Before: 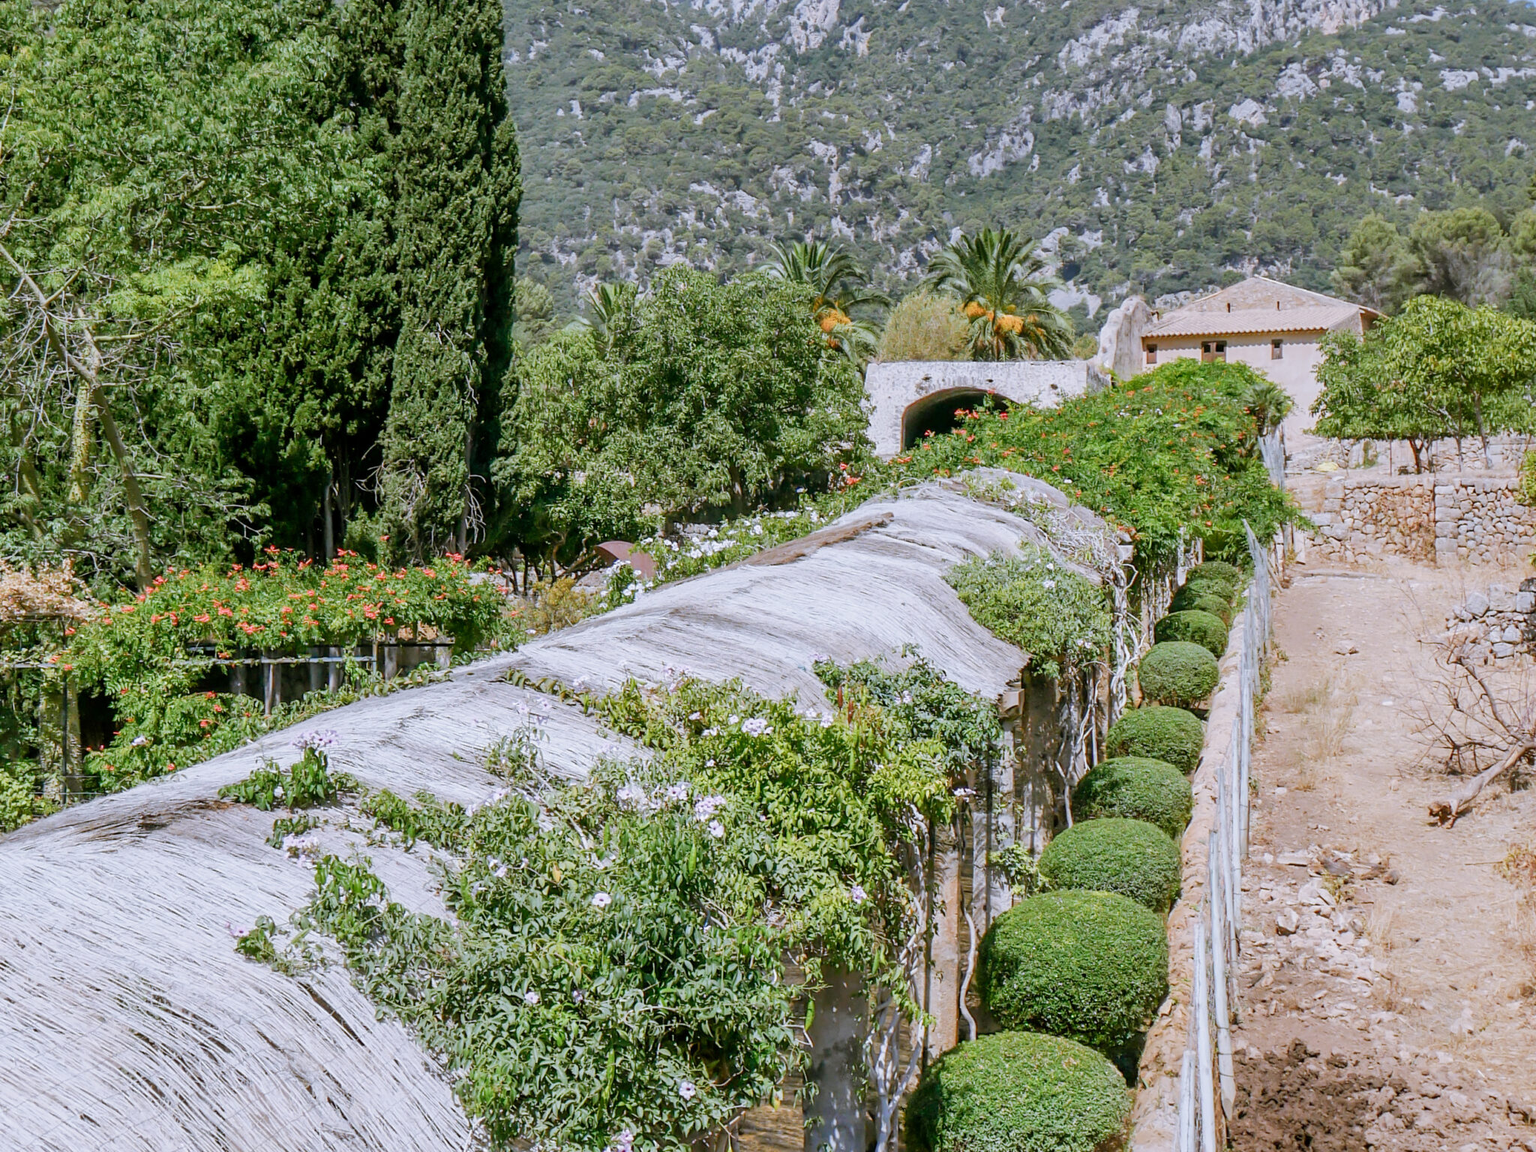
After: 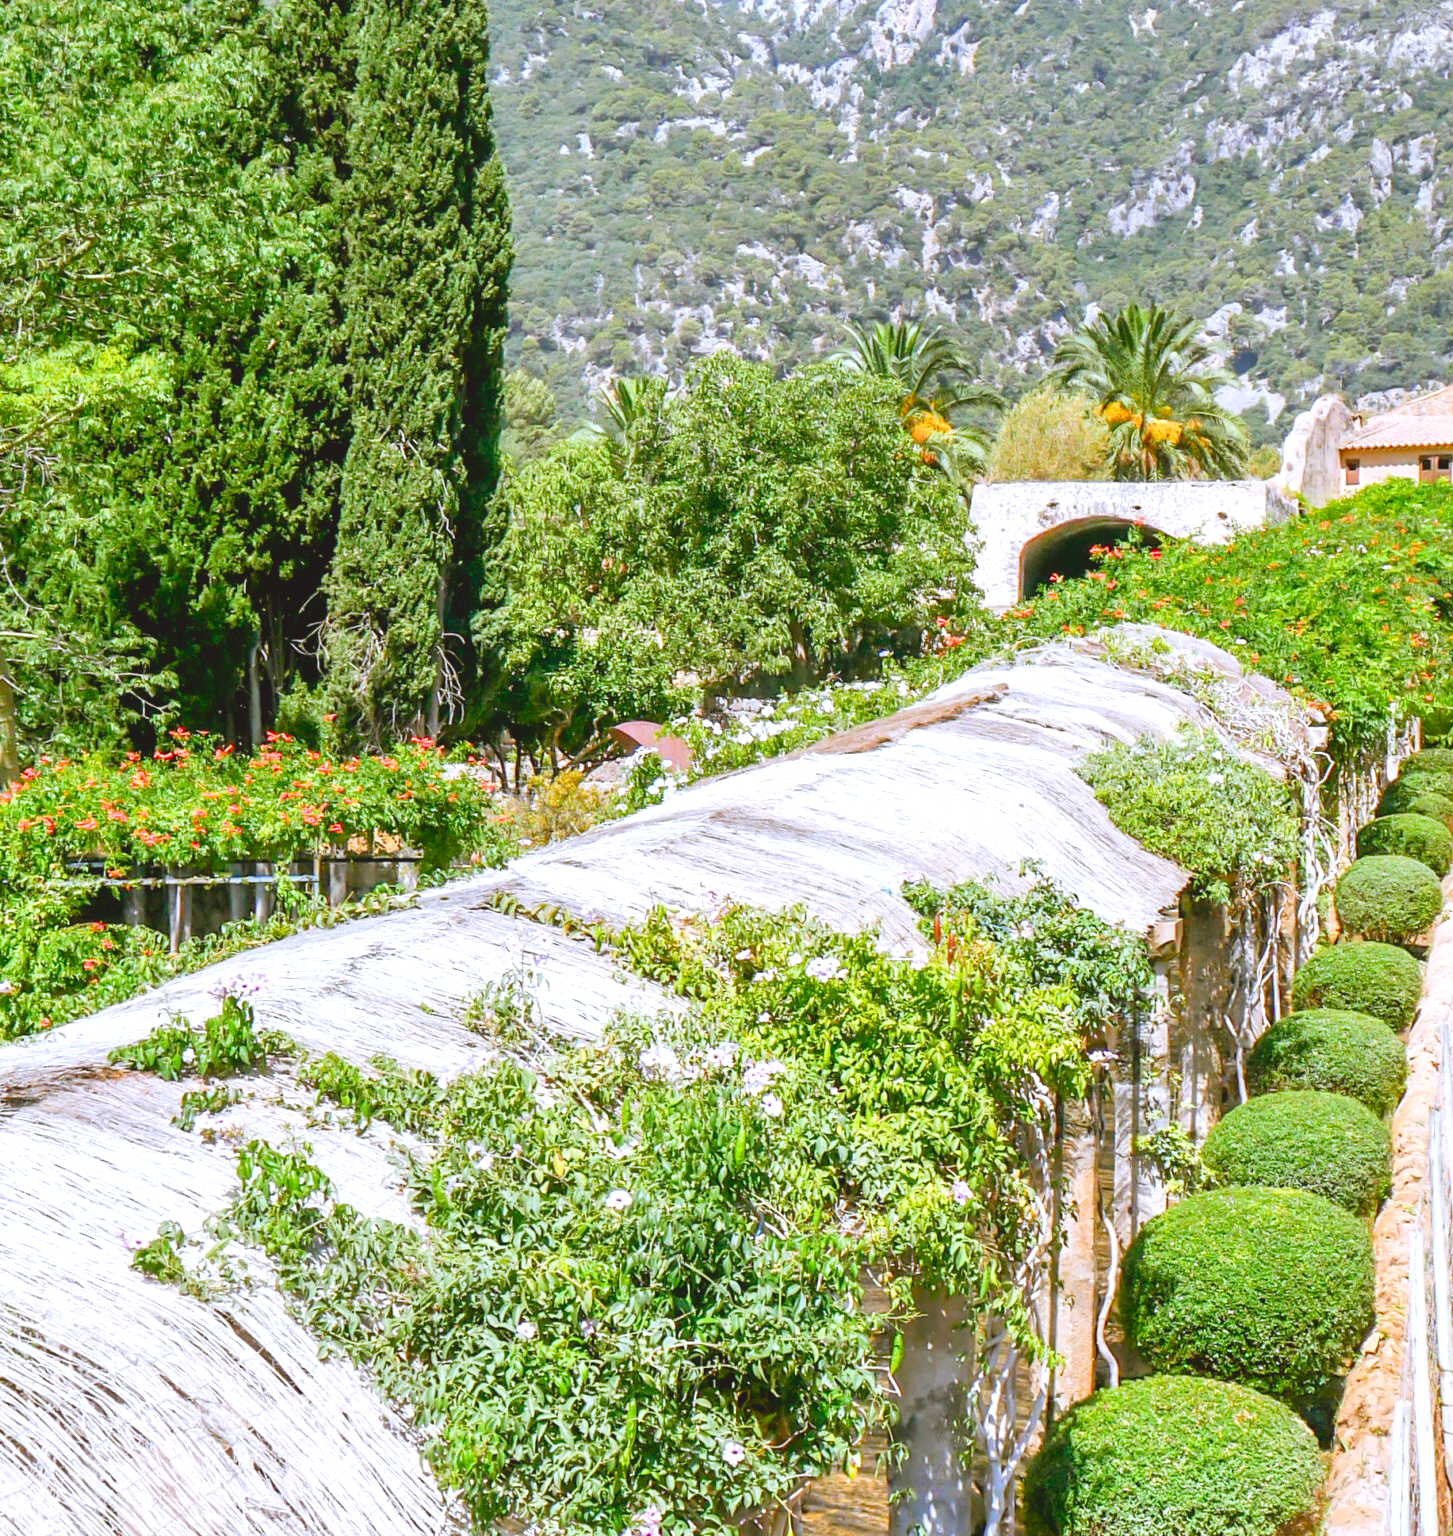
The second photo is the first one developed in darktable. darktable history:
exposure: black level correction 0.001, exposure 1.116 EV, compensate highlight preservation false
color correction: highlights a* -0.886, highlights b* 4.6, shadows a* 3.62
crop and rotate: left 8.977%, right 20.072%
contrast brightness saturation: contrast -0.188, saturation 0.188
